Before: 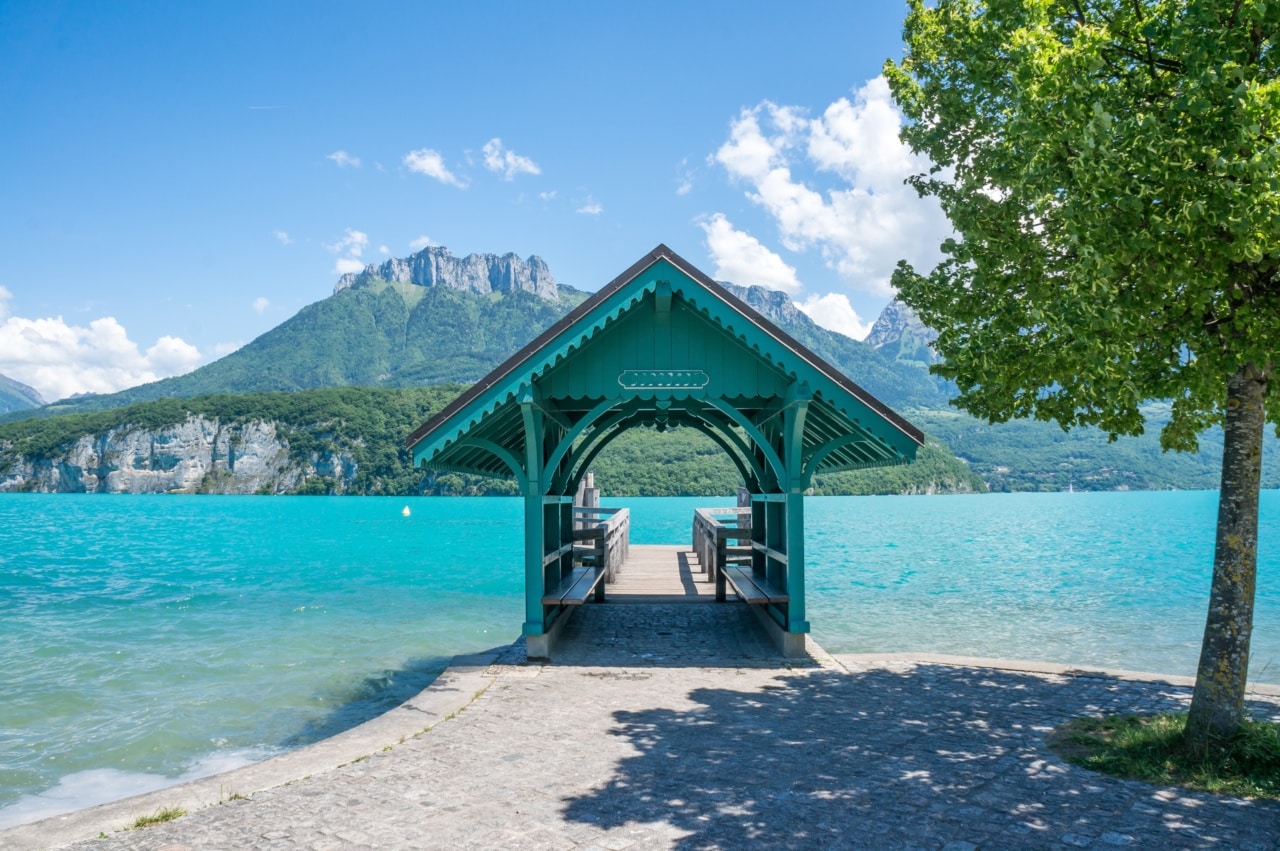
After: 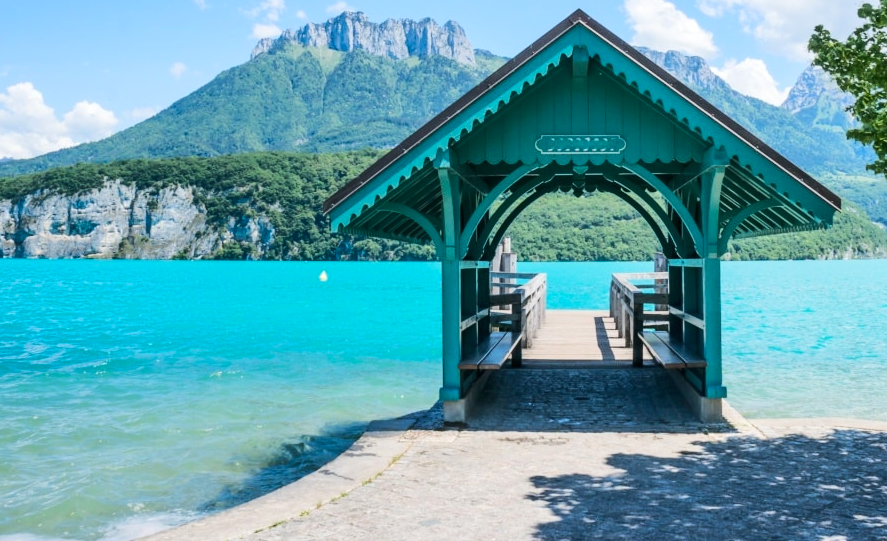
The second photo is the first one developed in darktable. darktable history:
rgb curve: curves: ch0 [(0, 0) (0.284, 0.292) (0.505, 0.644) (1, 1)], compensate middle gray true
shadows and highlights: radius 264.75, soften with gaussian
crop: left 6.488%, top 27.668%, right 24.183%, bottom 8.656%
